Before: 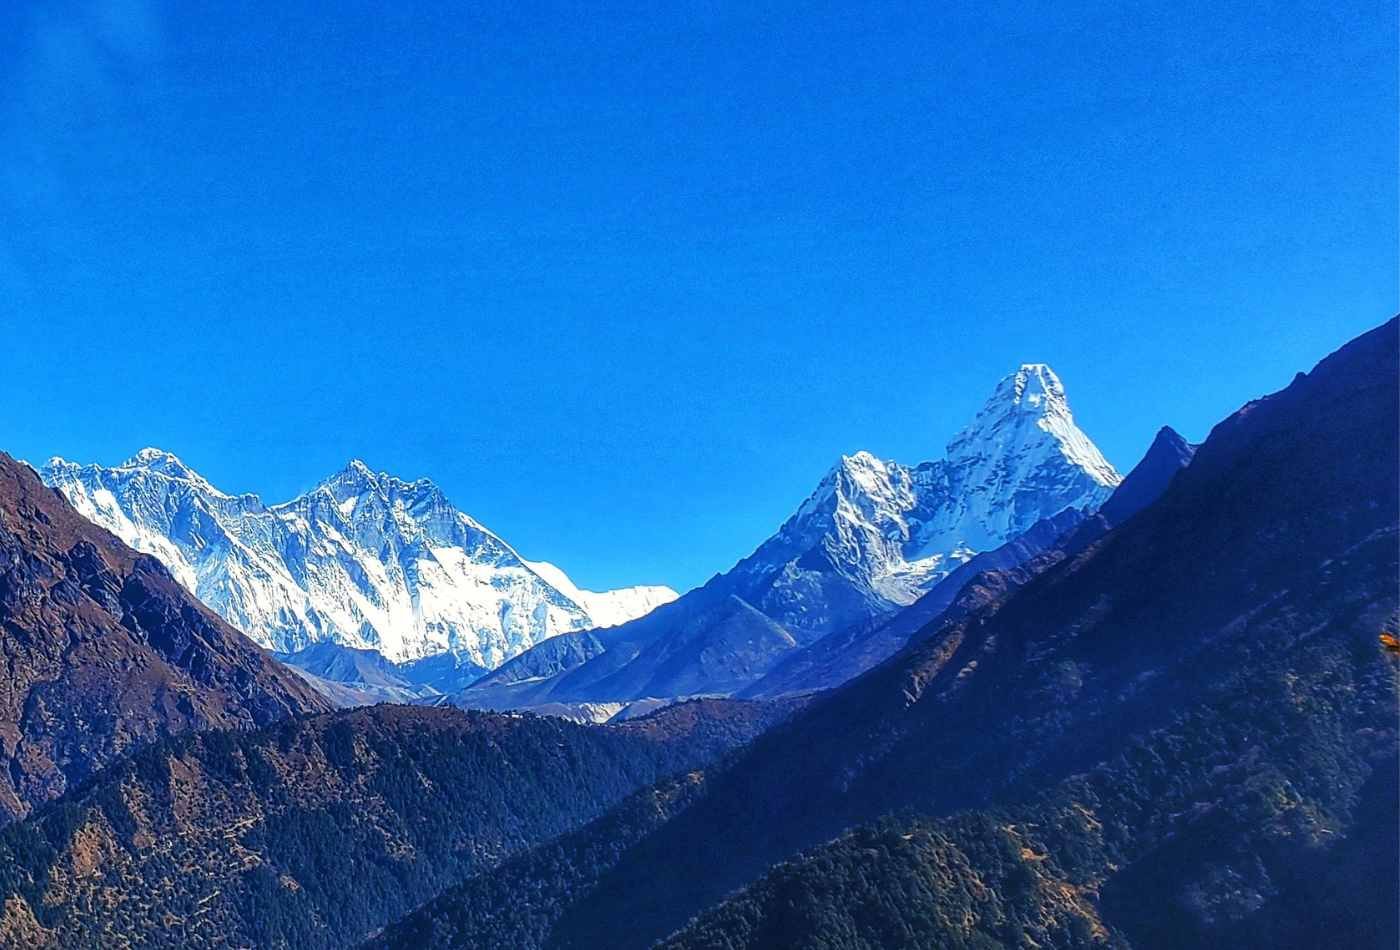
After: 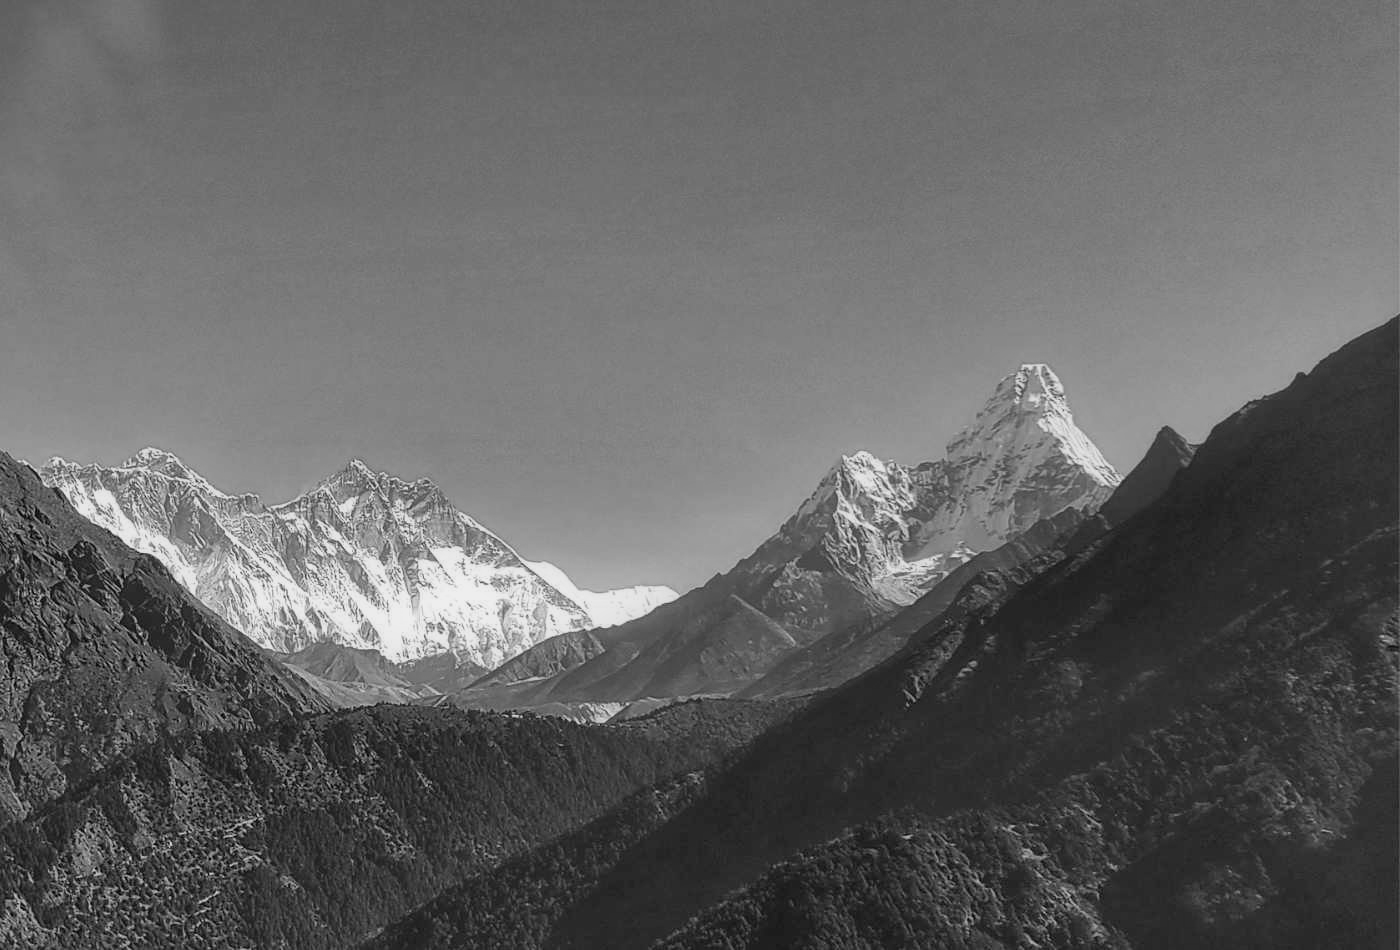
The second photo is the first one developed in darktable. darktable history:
monochrome: a -71.75, b 75.82
contrast brightness saturation: brightness 0.09, saturation 0.19
